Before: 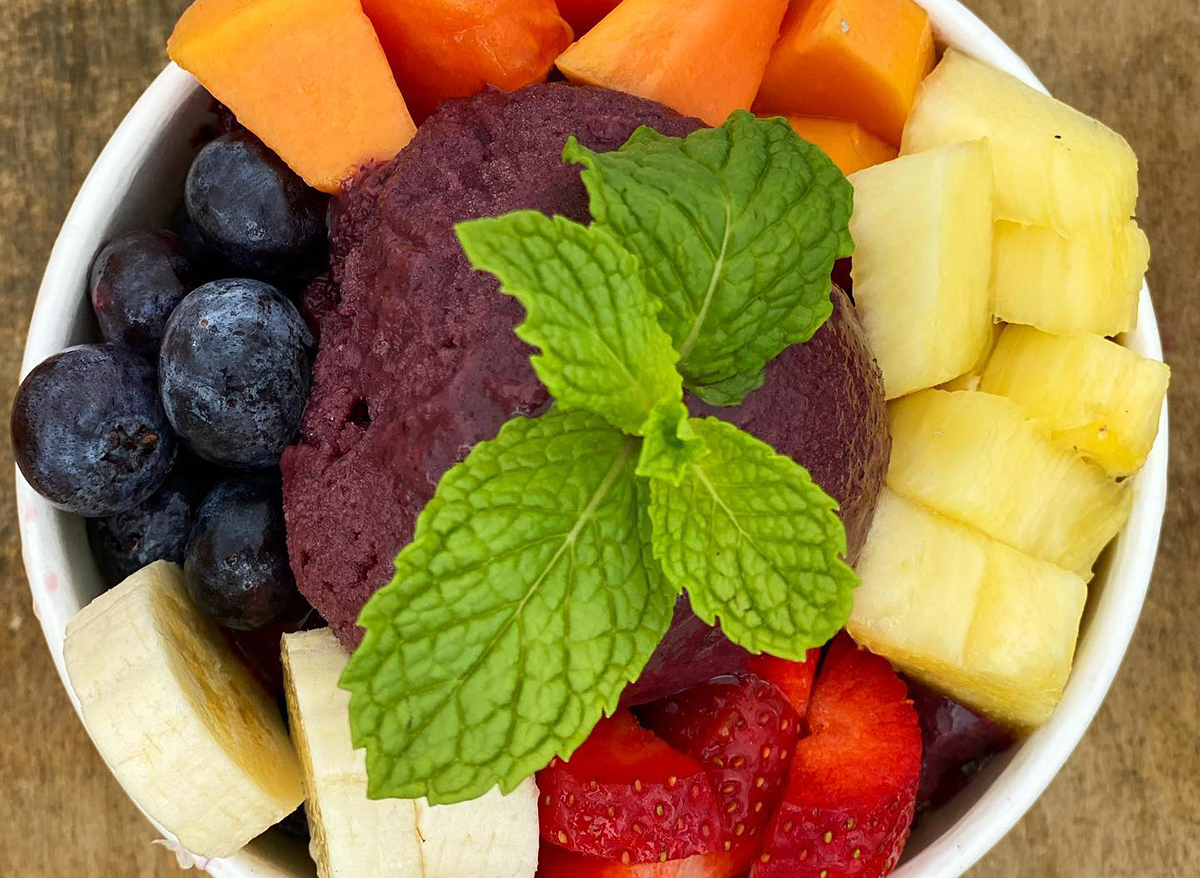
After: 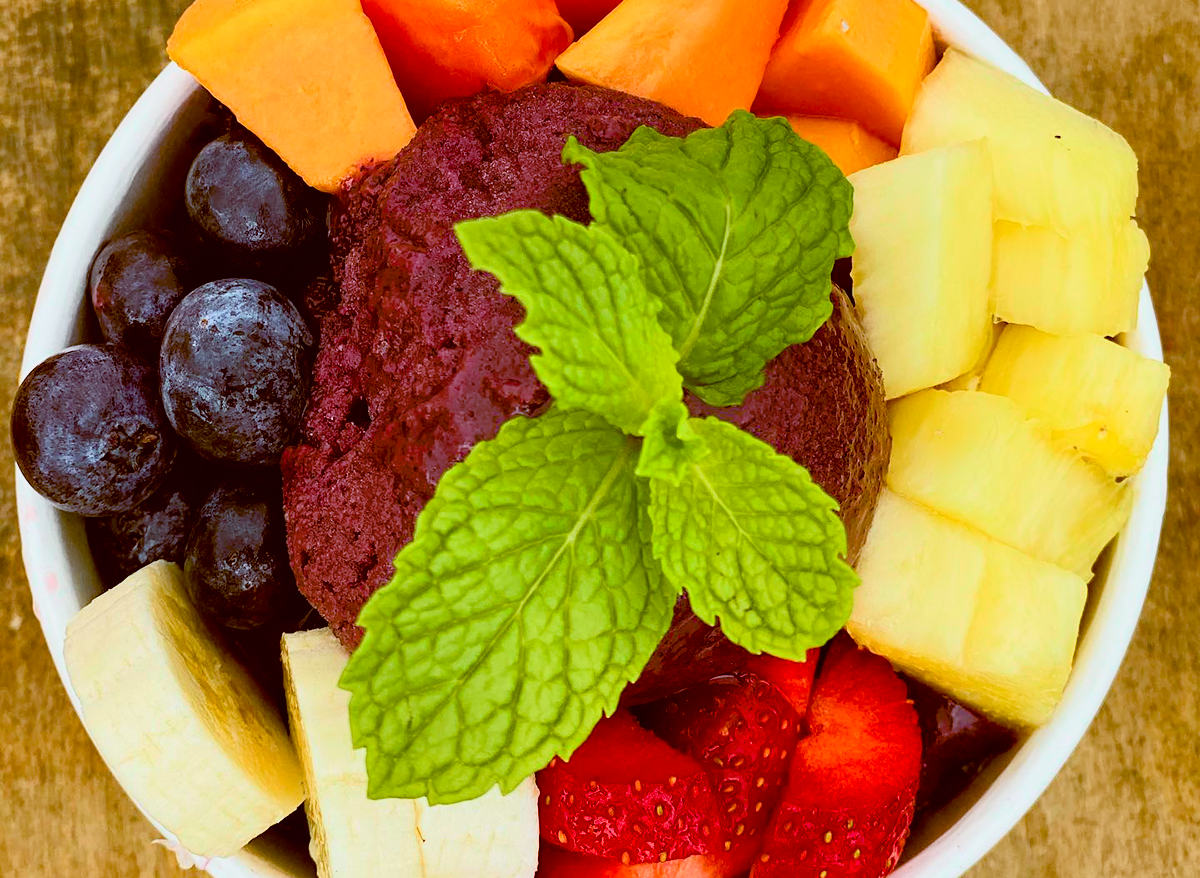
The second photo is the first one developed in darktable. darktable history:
color balance: lift [1, 1.015, 1.004, 0.985], gamma [1, 0.958, 0.971, 1.042], gain [1, 0.956, 0.977, 1.044]
tone curve: curves: ch0 [(0, 0.005) (0.103, 0.097) (0.18, 0.22) (0.4, 0.485) (0.5, 0.612) (0.668, 0.787) (0.823, 0.894) (1, 0.971)]; ch1 [(0, 0) (0.172, 0.123) (0.324, 0.253) (0.396, 0.388) (0.478, 0.461) (0.499, 0.498) (0.522, 0.528) (0.618, 0.649) (0.753, 0.821) (1, 1)]; ch2 [(0, 0) (0.411, 0.424) (0.496, 0.501) (0.515, 0.514) (0.555, 0.585) (0.641, 0.69) (1, 1)], color space Lab, independent channels, preserve colors none
color balance rgb: perceptual saturation grading › global saturation 20%, perceptual saturation grading › highlights -25%, perceptual saturation grading › shadows 25%
exposure: exposure -0.21 EV, compensate highlight preservation false
